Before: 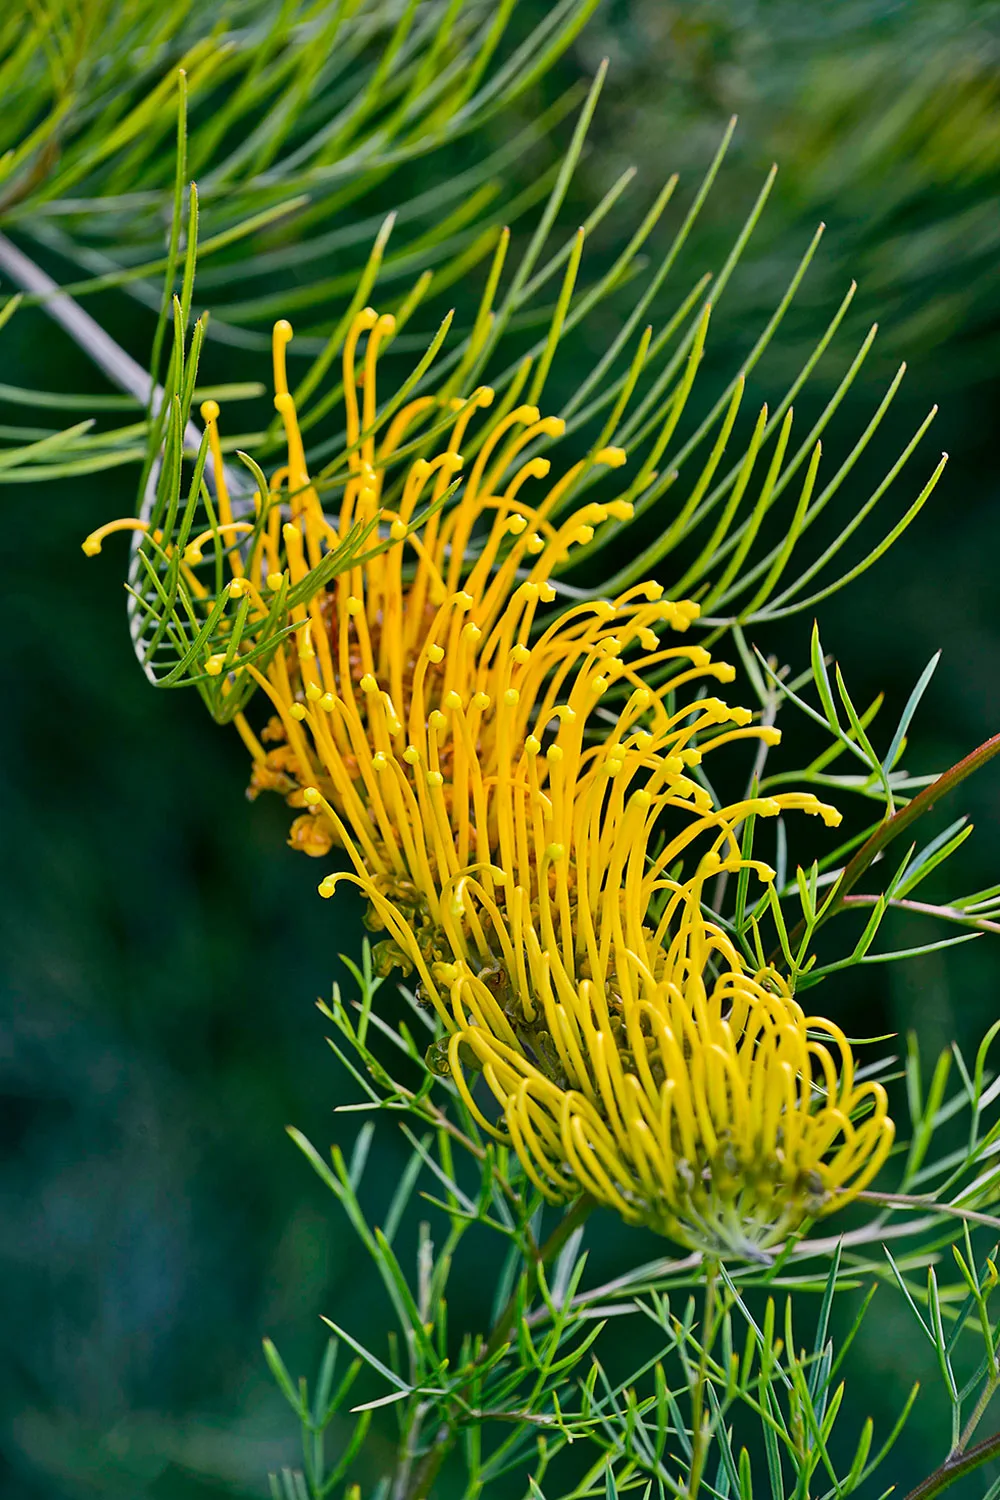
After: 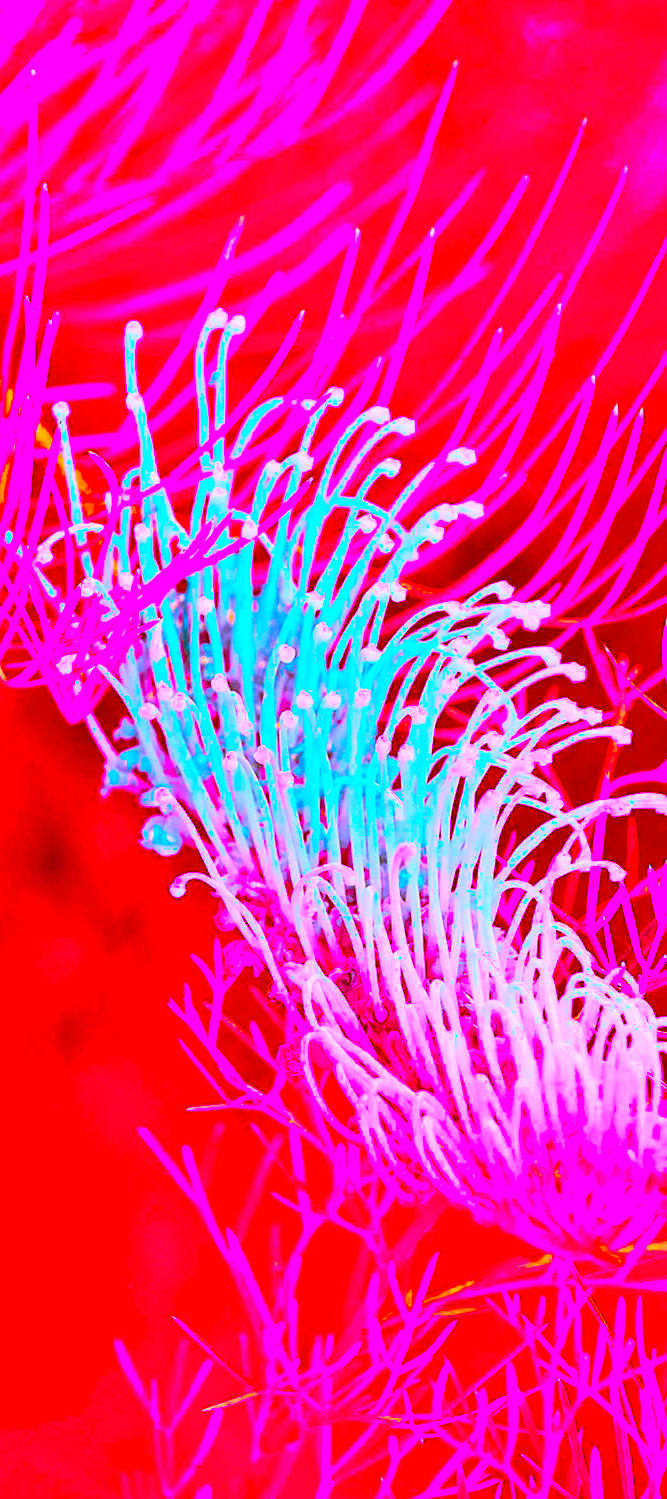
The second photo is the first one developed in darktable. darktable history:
exposure: black level correction 0, exposure 1.098 EV, compensate highlight preservation false
color correction: highlights a* -39.16, highlights b* -39.77, shadows a* -39.36, shadows b* -39.47, saturation -3
crop and rotate: left 14.948%, right 18.286%
